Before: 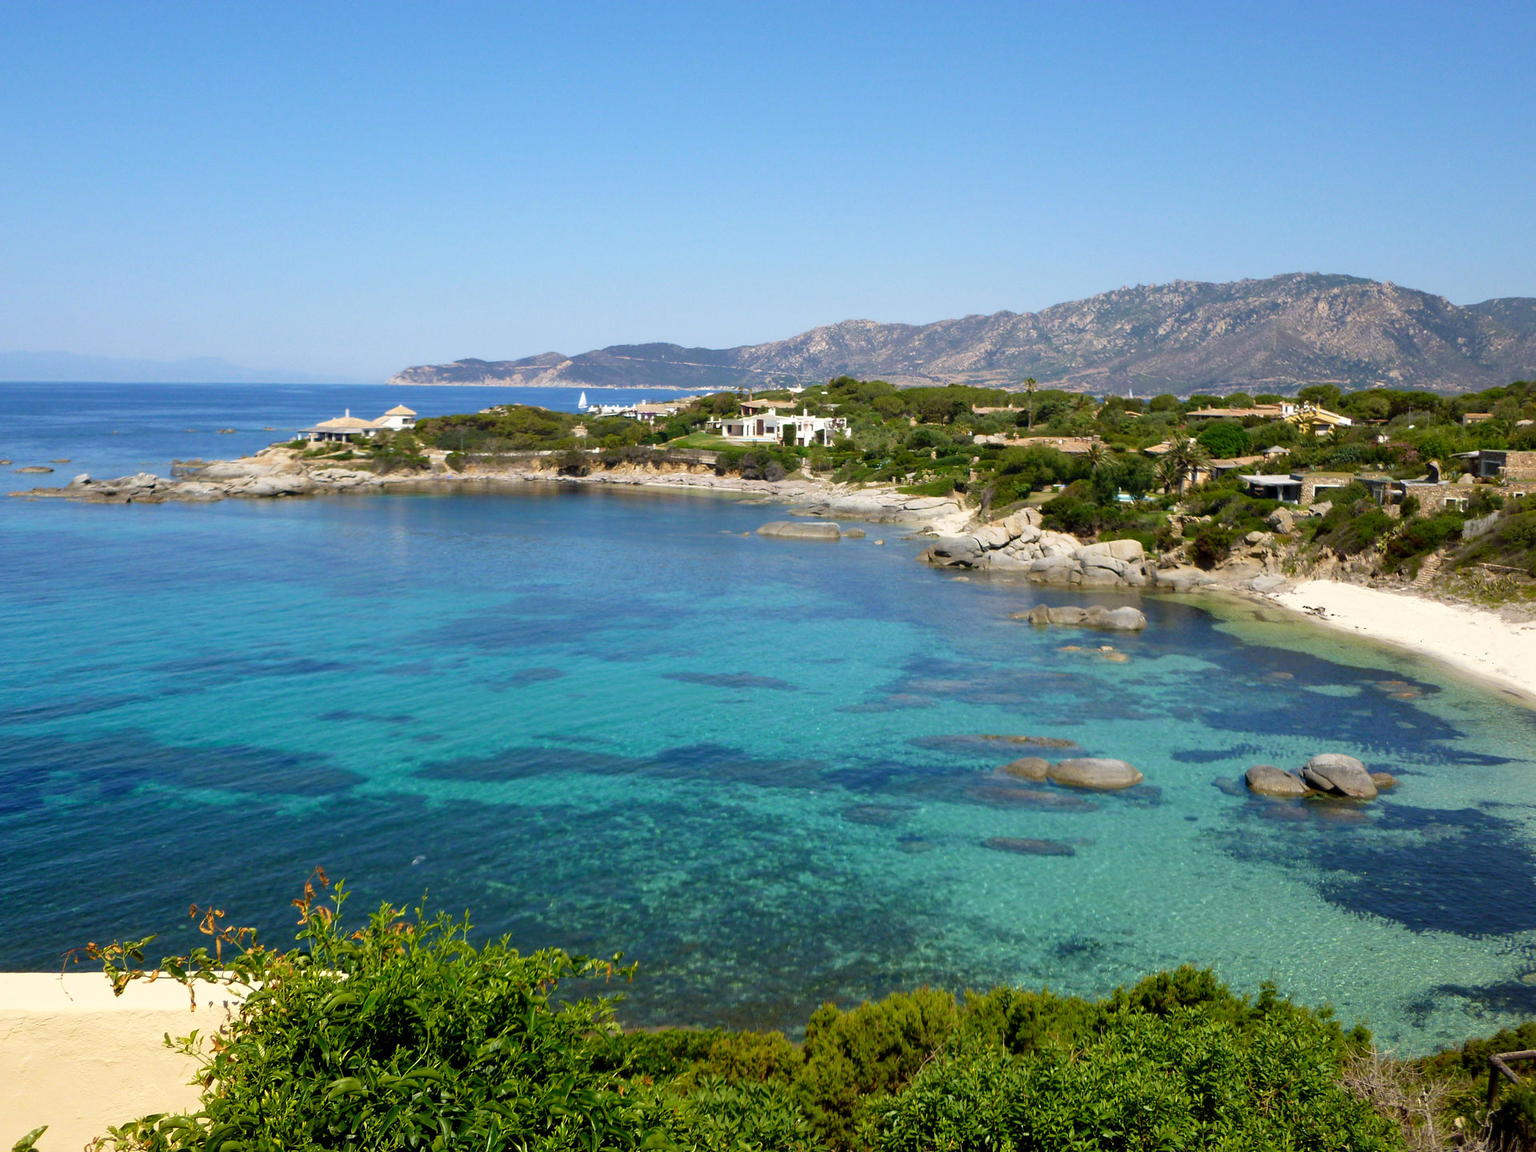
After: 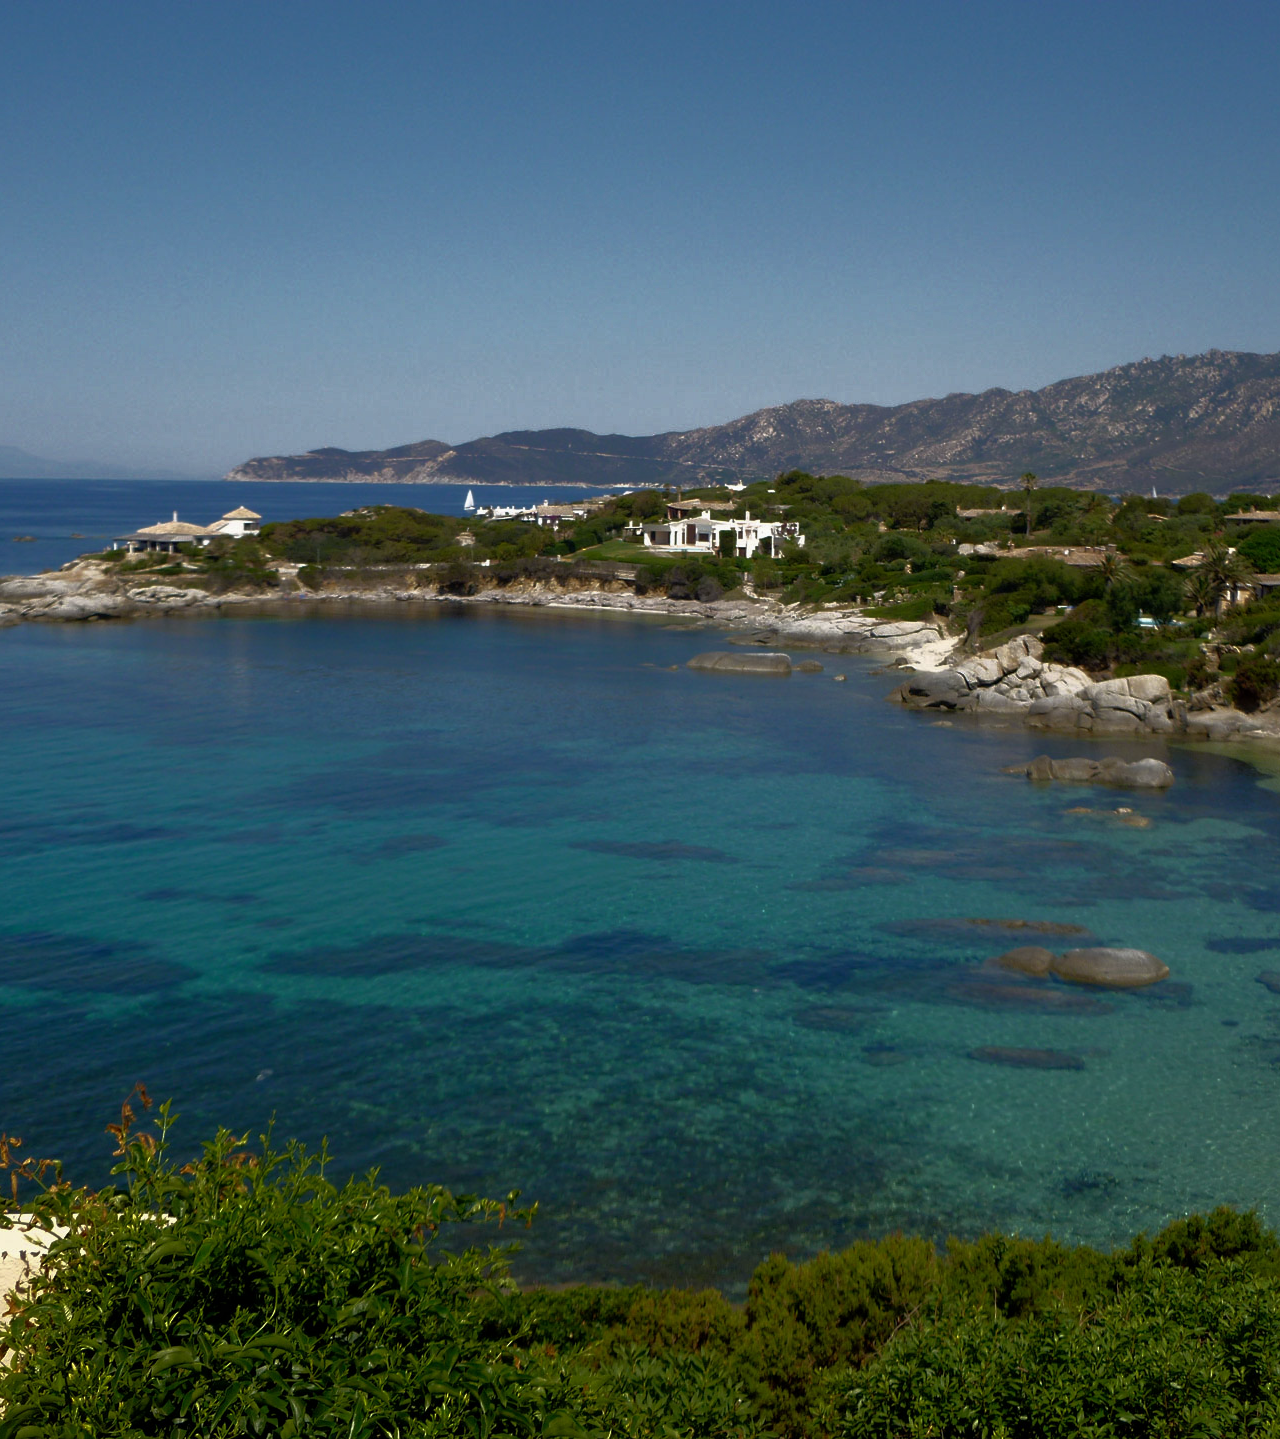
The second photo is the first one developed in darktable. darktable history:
crop and rotate: left 13.537%, right 19.796%
base curve: curves: ch0 [(0, 0) (0.564, 0.291) (0.802, 0.731) (1, 1)]
exposure: exposure -0.05 EV
